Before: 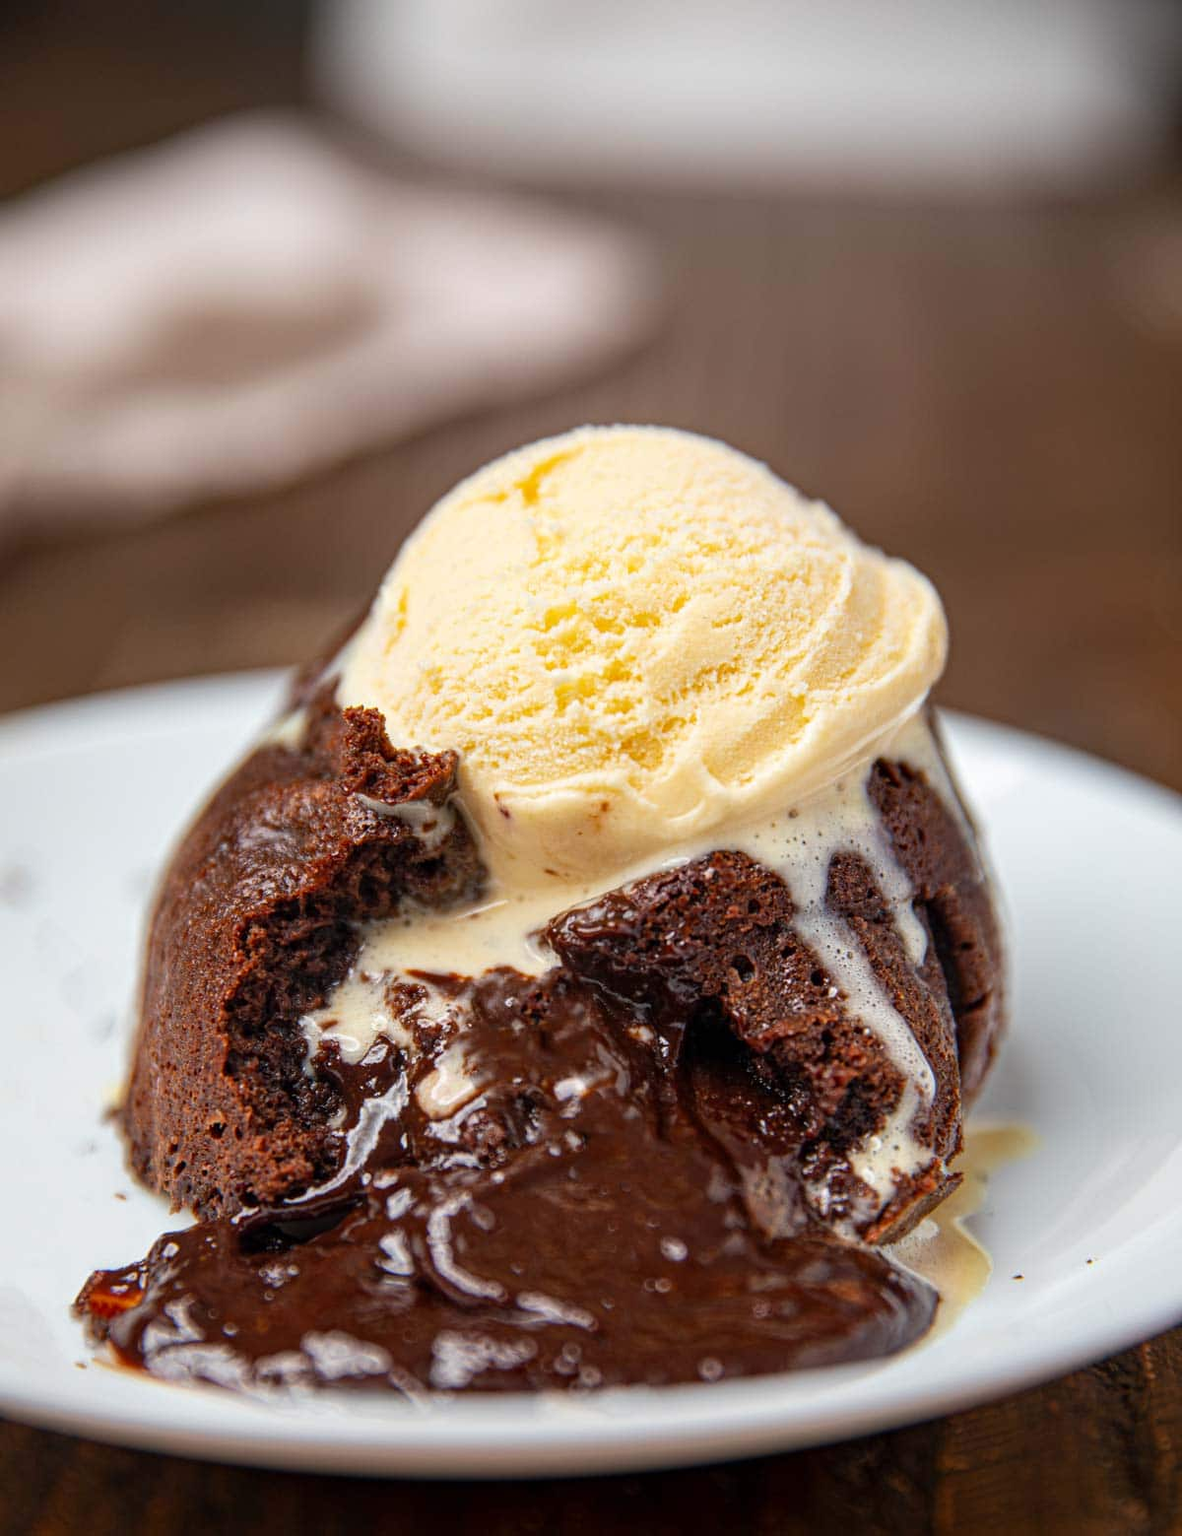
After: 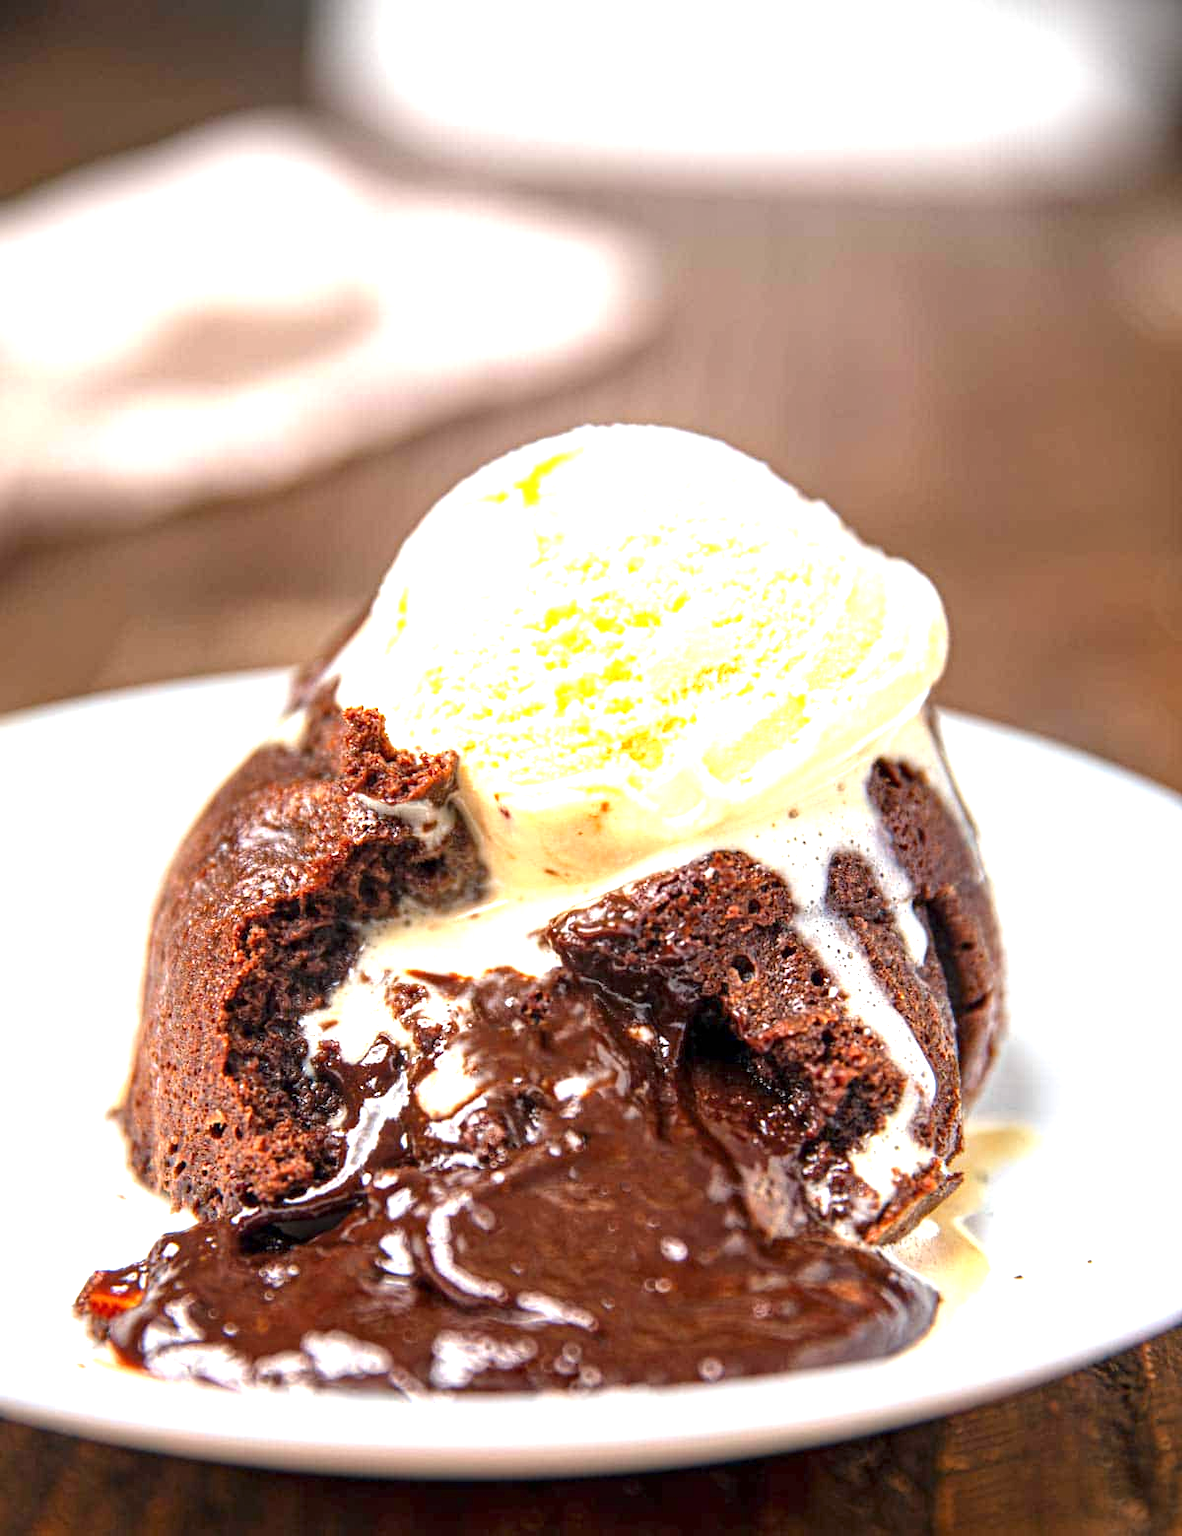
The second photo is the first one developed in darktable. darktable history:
exposure: black level correction 0, exposure 1.388 EV, compensate highlight preservation false
local contrast: mode bilateral grid, contrast 20, coarseness 50, detail 120%, midtone range 0.2
